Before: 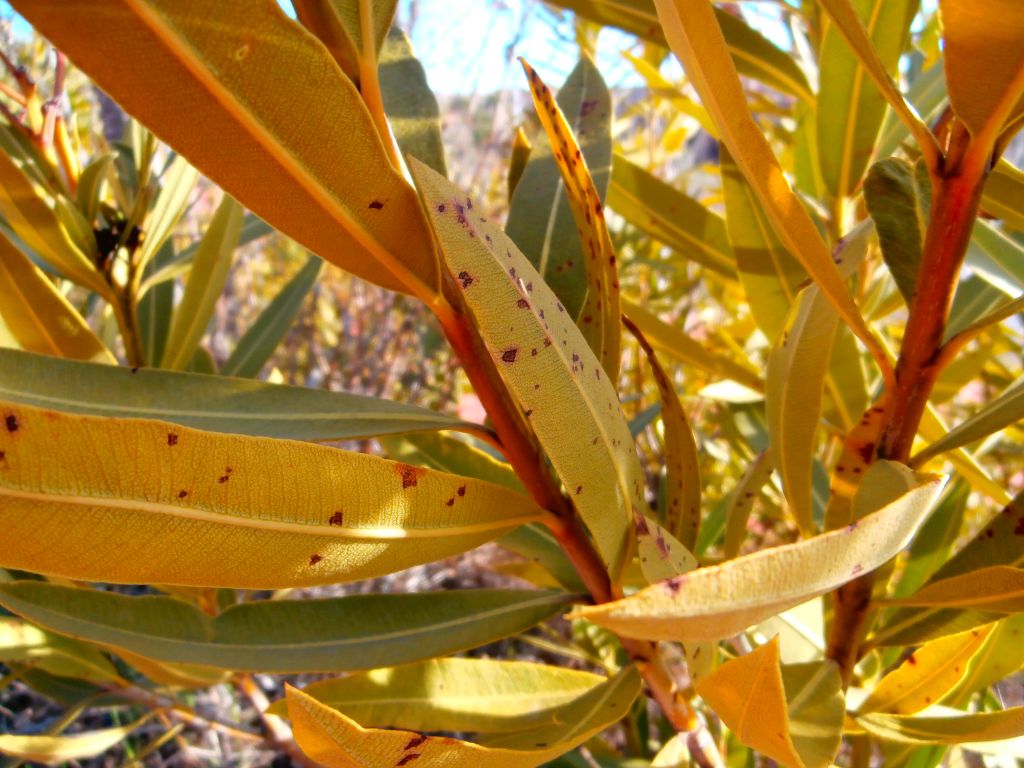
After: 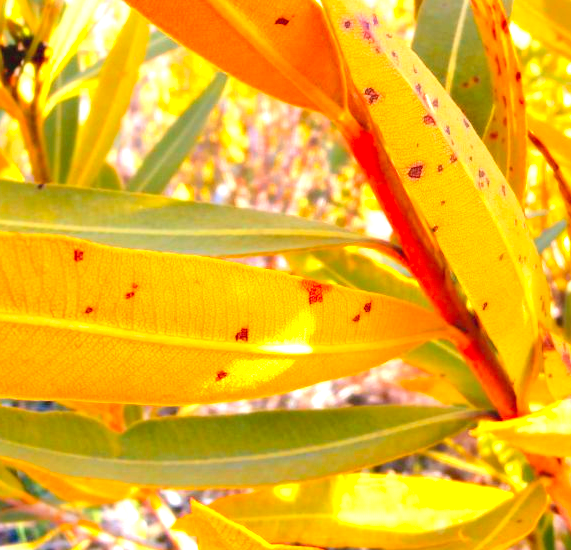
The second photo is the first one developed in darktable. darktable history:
crop: left 9.275%, top 24.042%, right 34.952%, bottom 4.267%
contrast brightness saturation: contrast 0.067, brightness 0.179, saturation 0.417
exposure: black level correction 0, exposure 1.407 EV, compensate exposure bias true, compensate highlight preservation false
